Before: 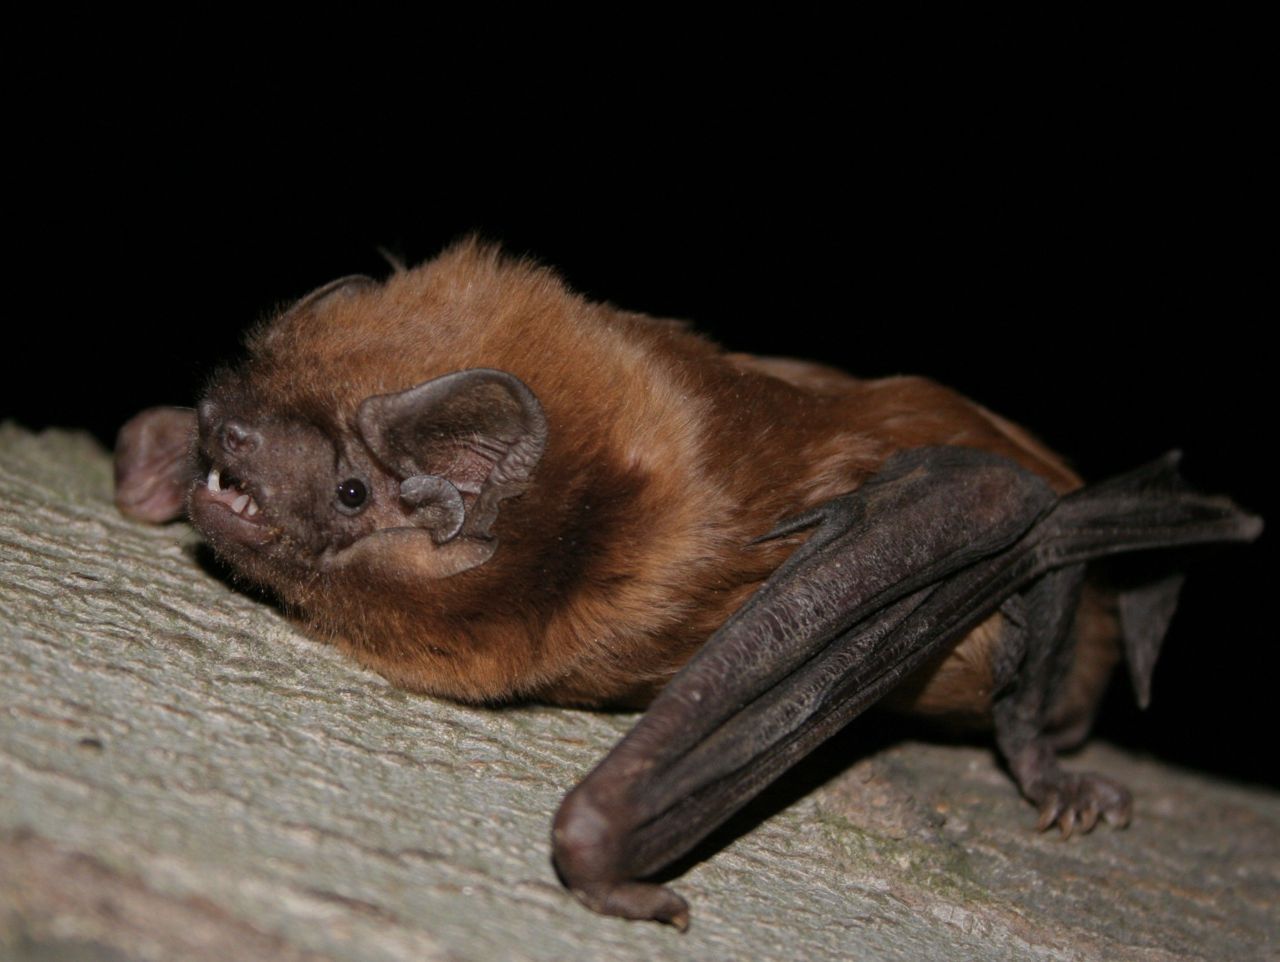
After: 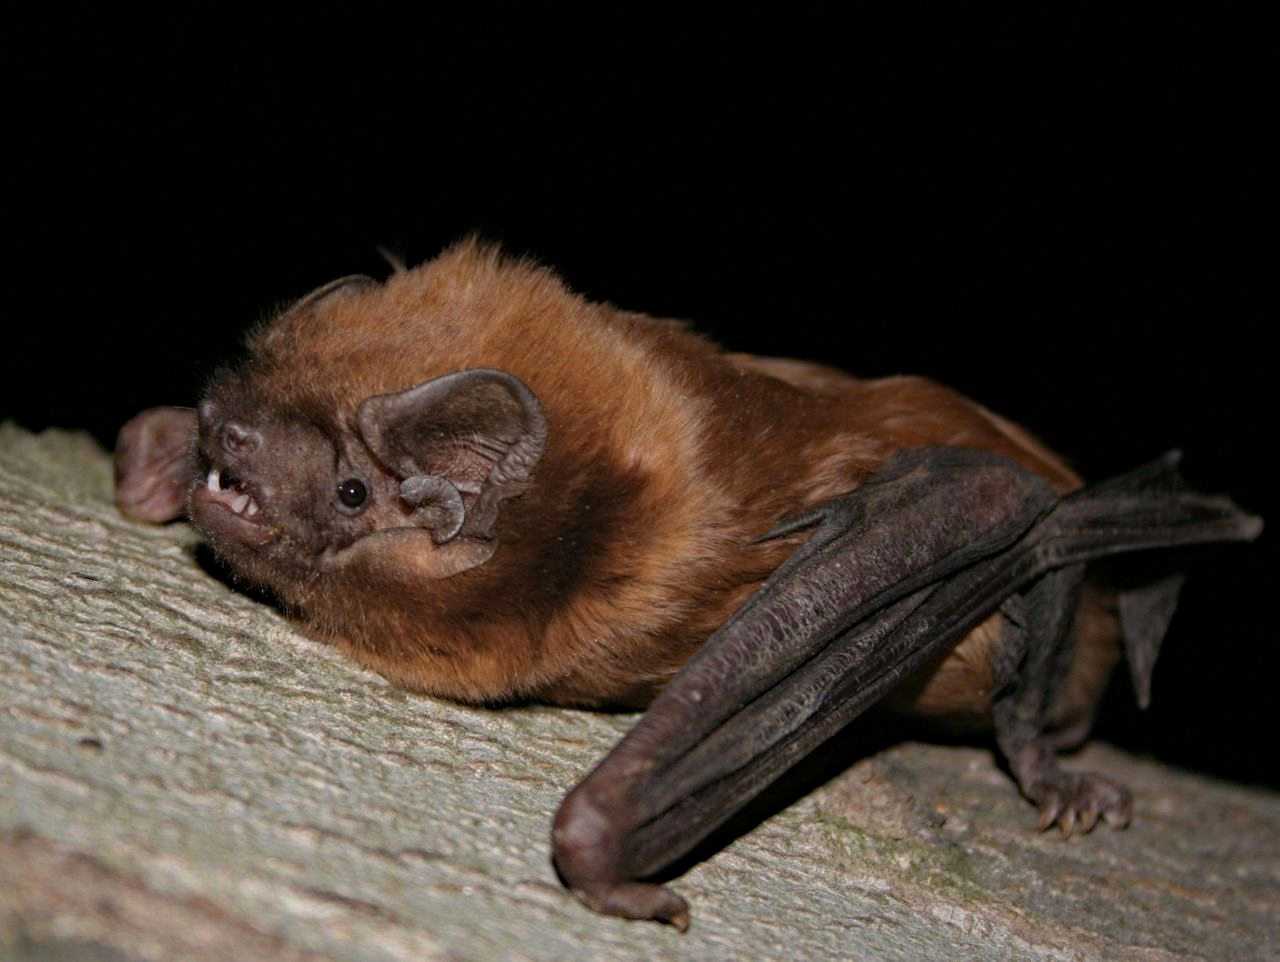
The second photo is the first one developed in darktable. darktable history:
haze removal: compatibility mode true, adaptive false
exposure: exposure 0.209 EV, compensate highlight preservation false
